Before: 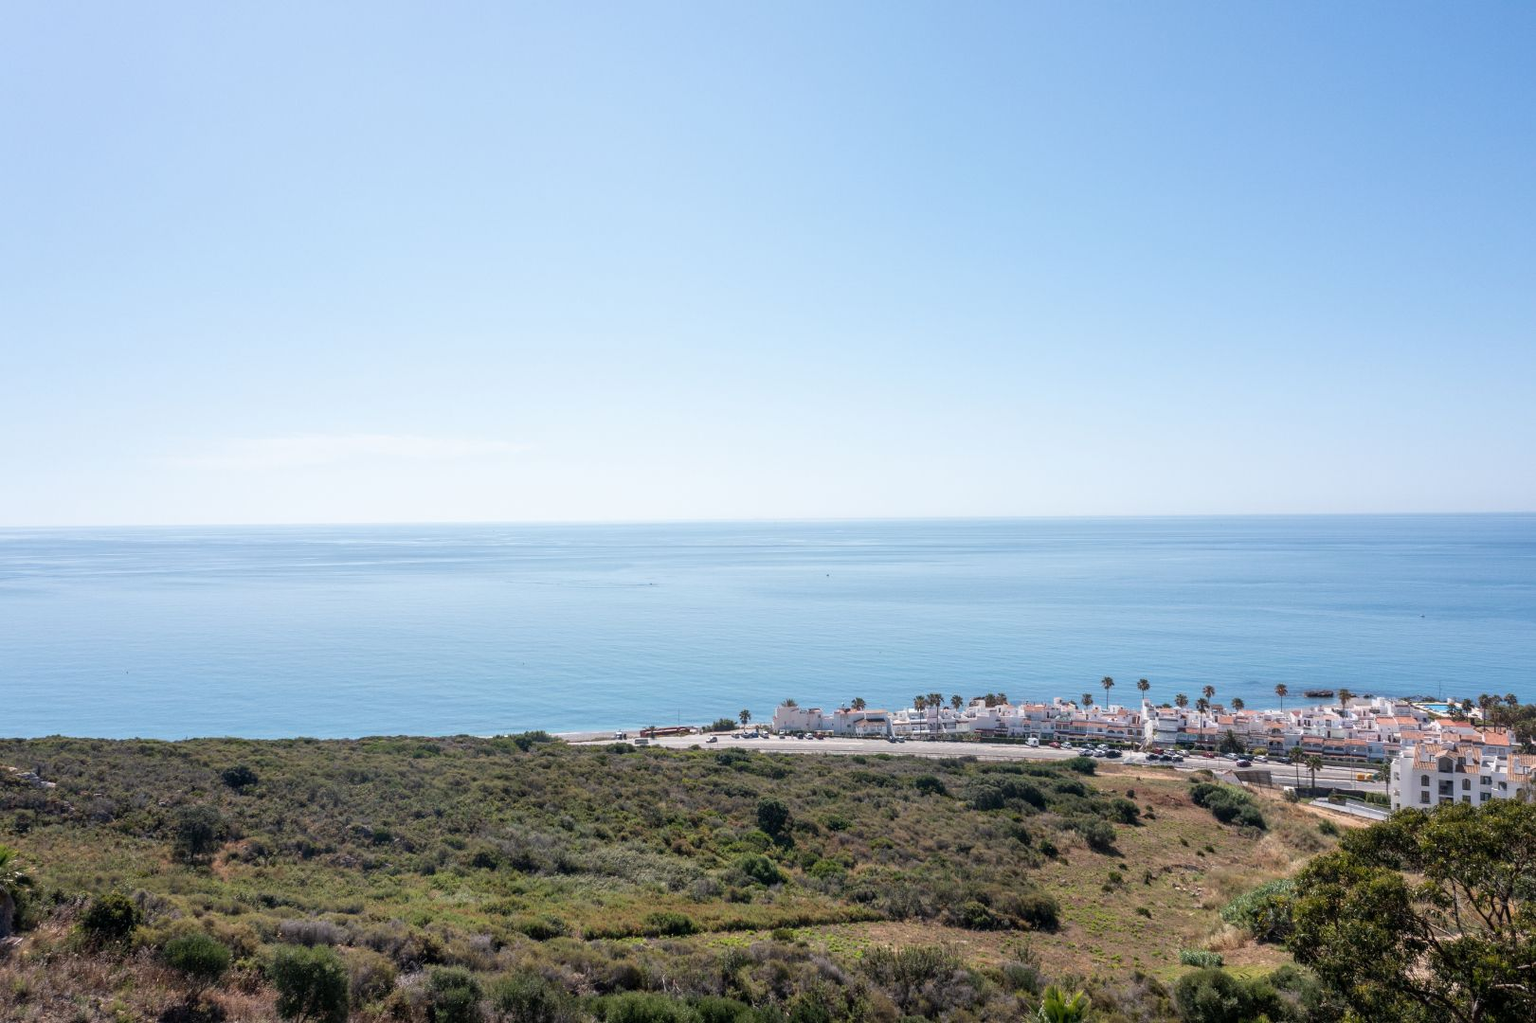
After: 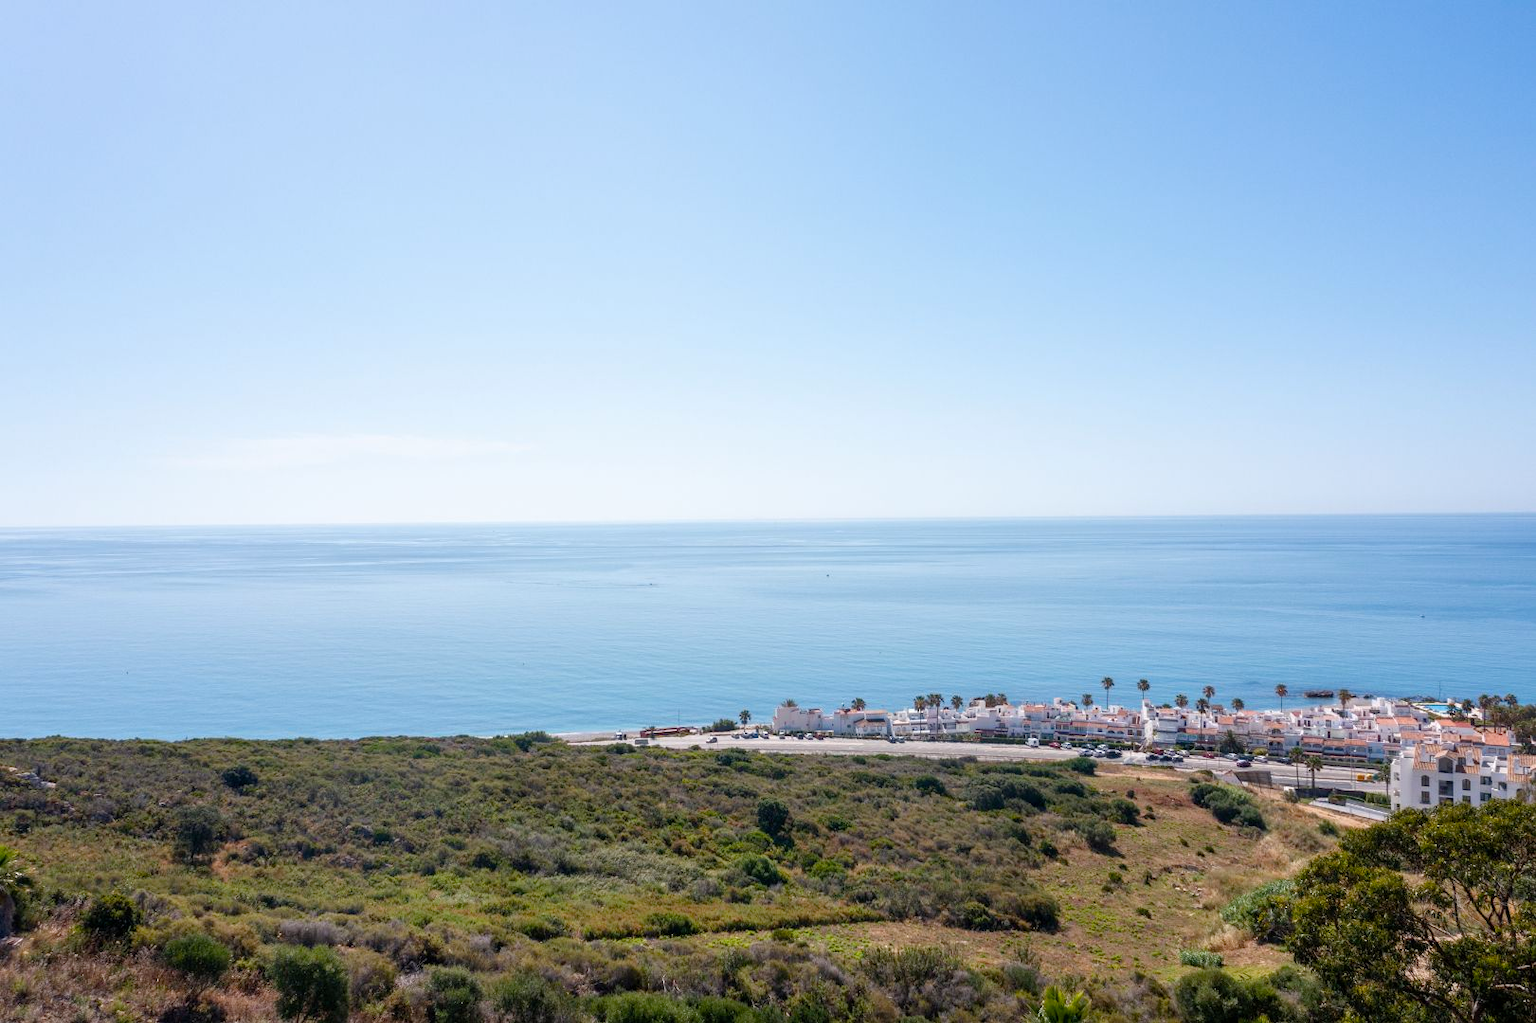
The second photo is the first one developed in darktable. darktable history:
color balance rgb: highlights gain › chroma 0.131%, highlights gain › hue 332.31°, perceptual saturation grading › global saturation 20%, perceptual saturation grading › highlights -24.87%, perceptual saturation grading › shadows 24.441%, global vibrance 20%
